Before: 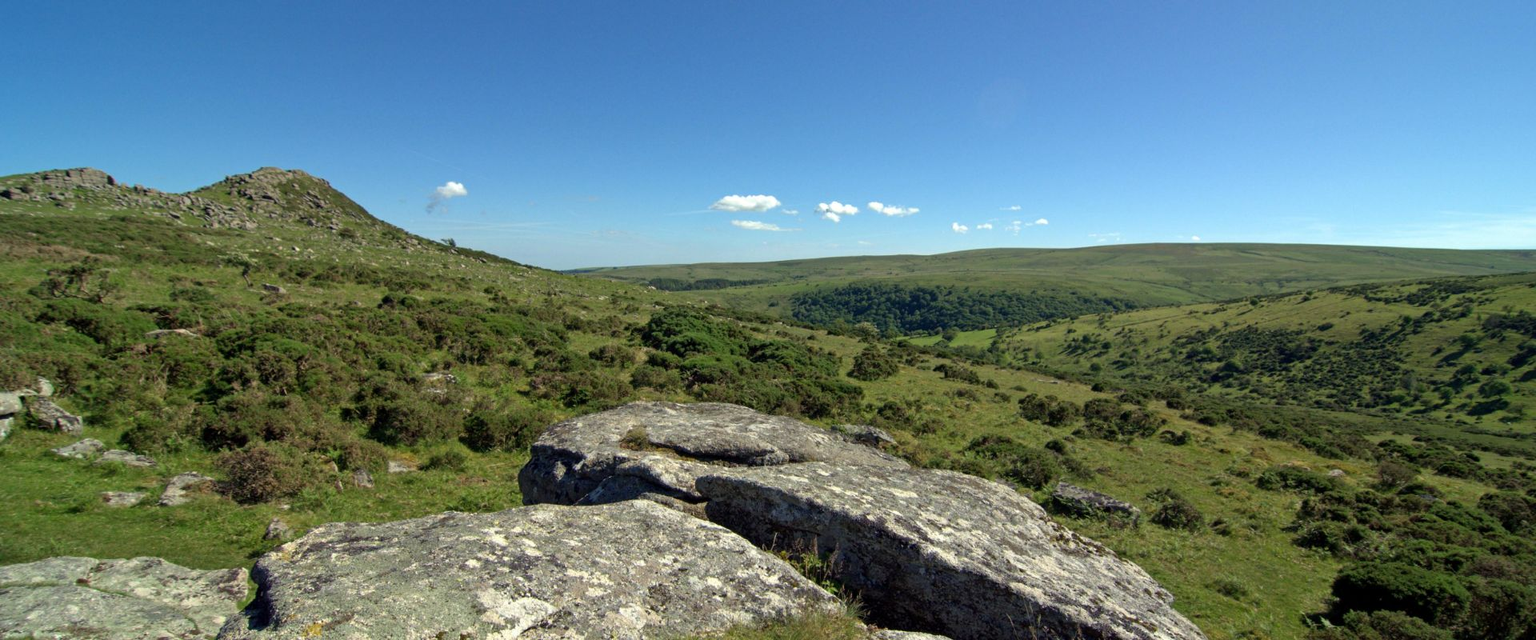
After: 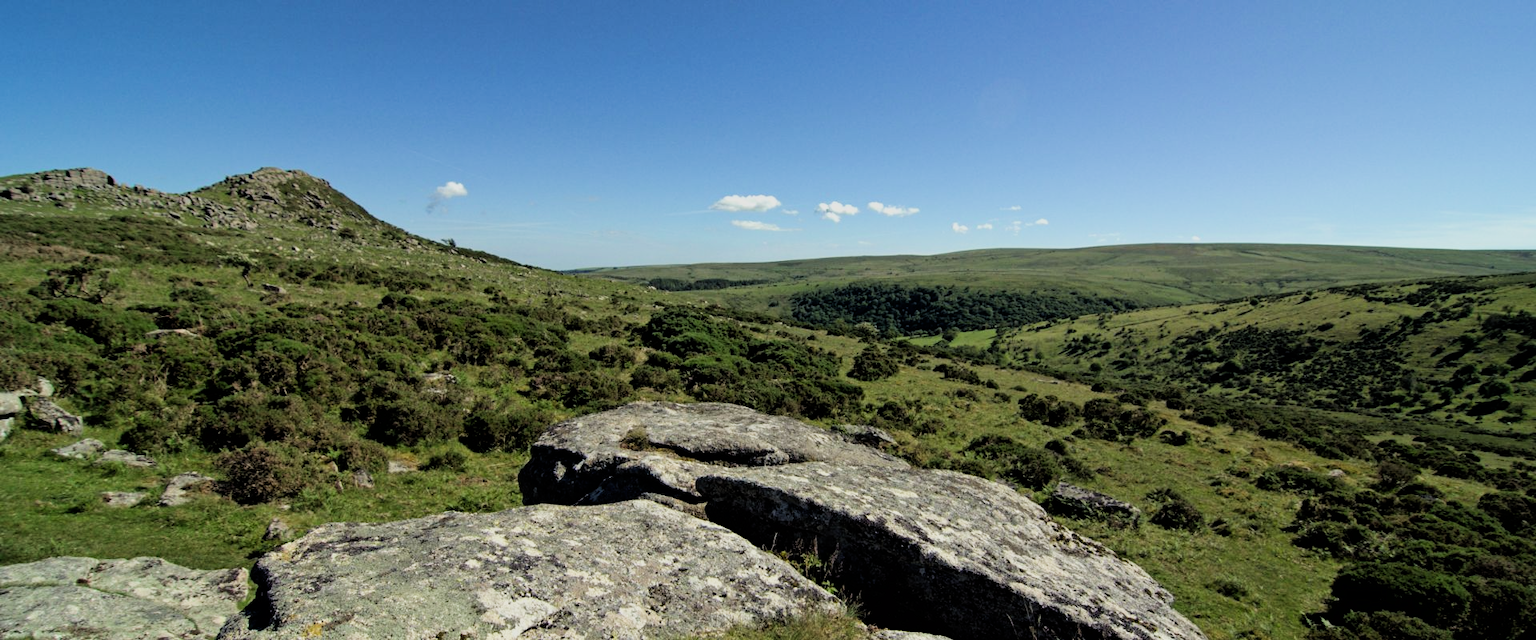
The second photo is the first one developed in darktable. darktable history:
exposure: compensate highlight preservation false
filmic rgb: black relative exposure -5 EV, hardness 2.88, contrast 1.3, highlights saturation mix -30%
